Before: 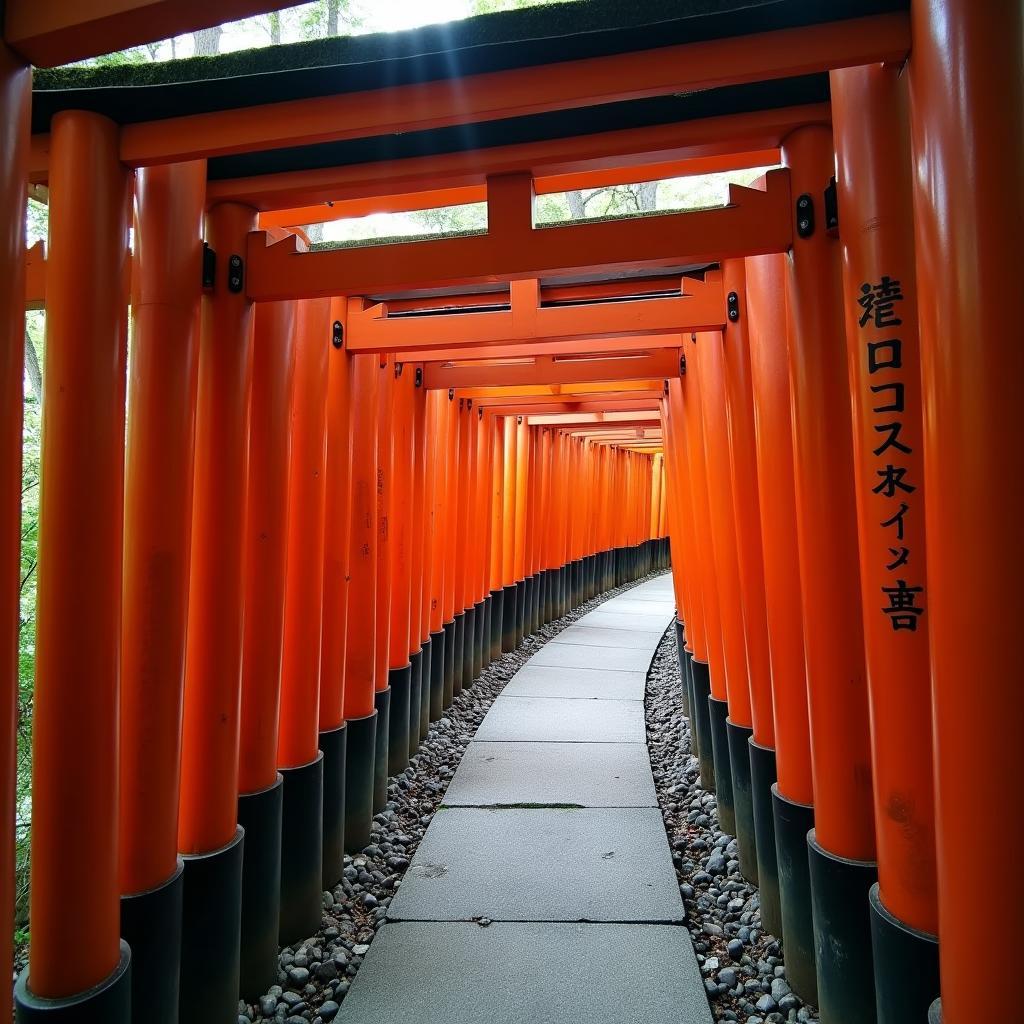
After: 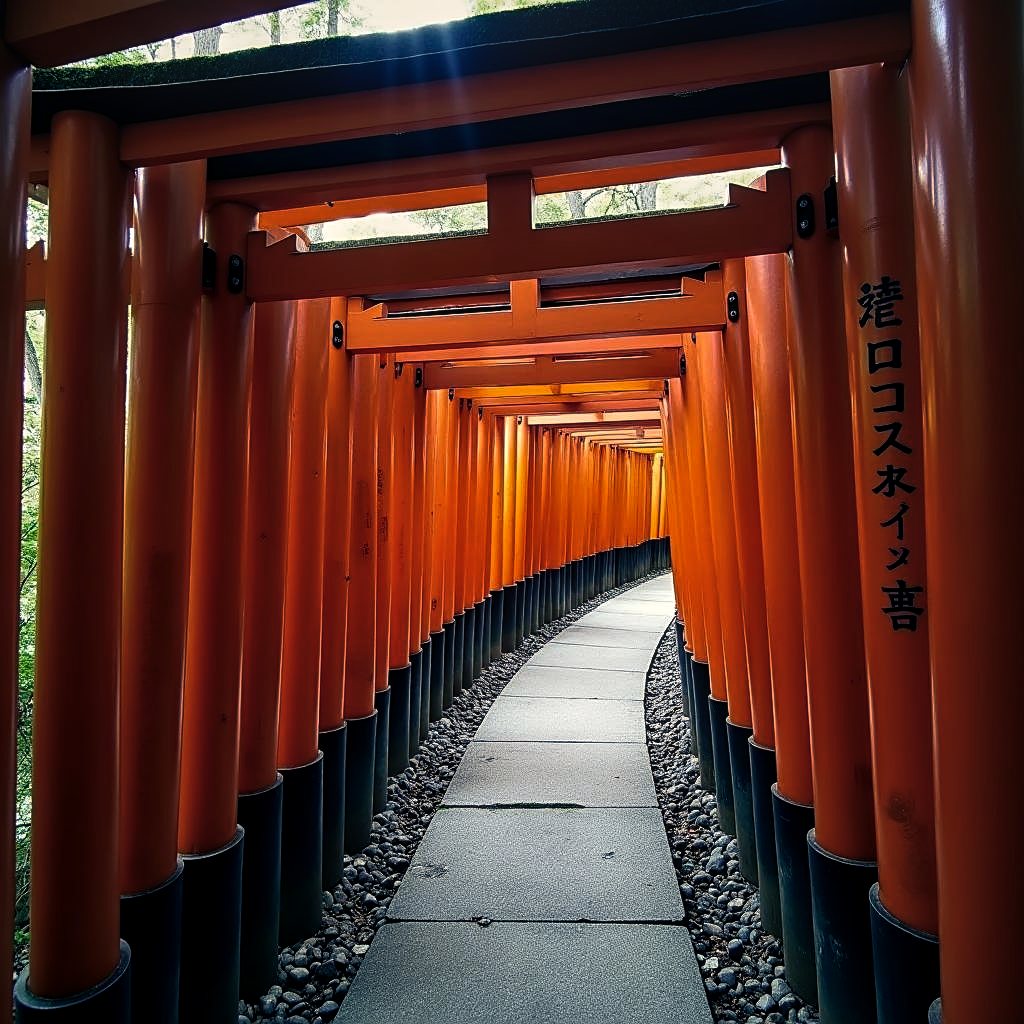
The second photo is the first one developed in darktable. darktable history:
color balance rgb: shadows lift › luminance -40.841%, shadows lift › chroma 14.129%, shadows lift › hue 257.49°, highlights gain › chroma 3.05%, highlights gain › hue 78.17°, perceptual saturation grading › global saturation 14.974%, perceptual brilliance grading › highlights 3.421%, perceptual brilliance grading › mid-tones -18.554%, perceptual brilliance grading › shadows -41.21%, global vibrance 9.256%
local contrast: on, module defaults
color zones: curves: ch0 [(0, 0.5) (0.143, 0.5) (0.286, 0.456) (0.429, 0.5) (0.571, 0.5) (0.714, 0.5) (0.857, 0.5) (1, 0.5)]; ch1 [(0, 0.5) (0.143, 0.5) (0.286, 0.422) (0.429, 0.5) (0.571, 0.5) (0.714, 0.5) (0.857, 0.5) (1, 0.5)]
sharpen: on, module defaults
